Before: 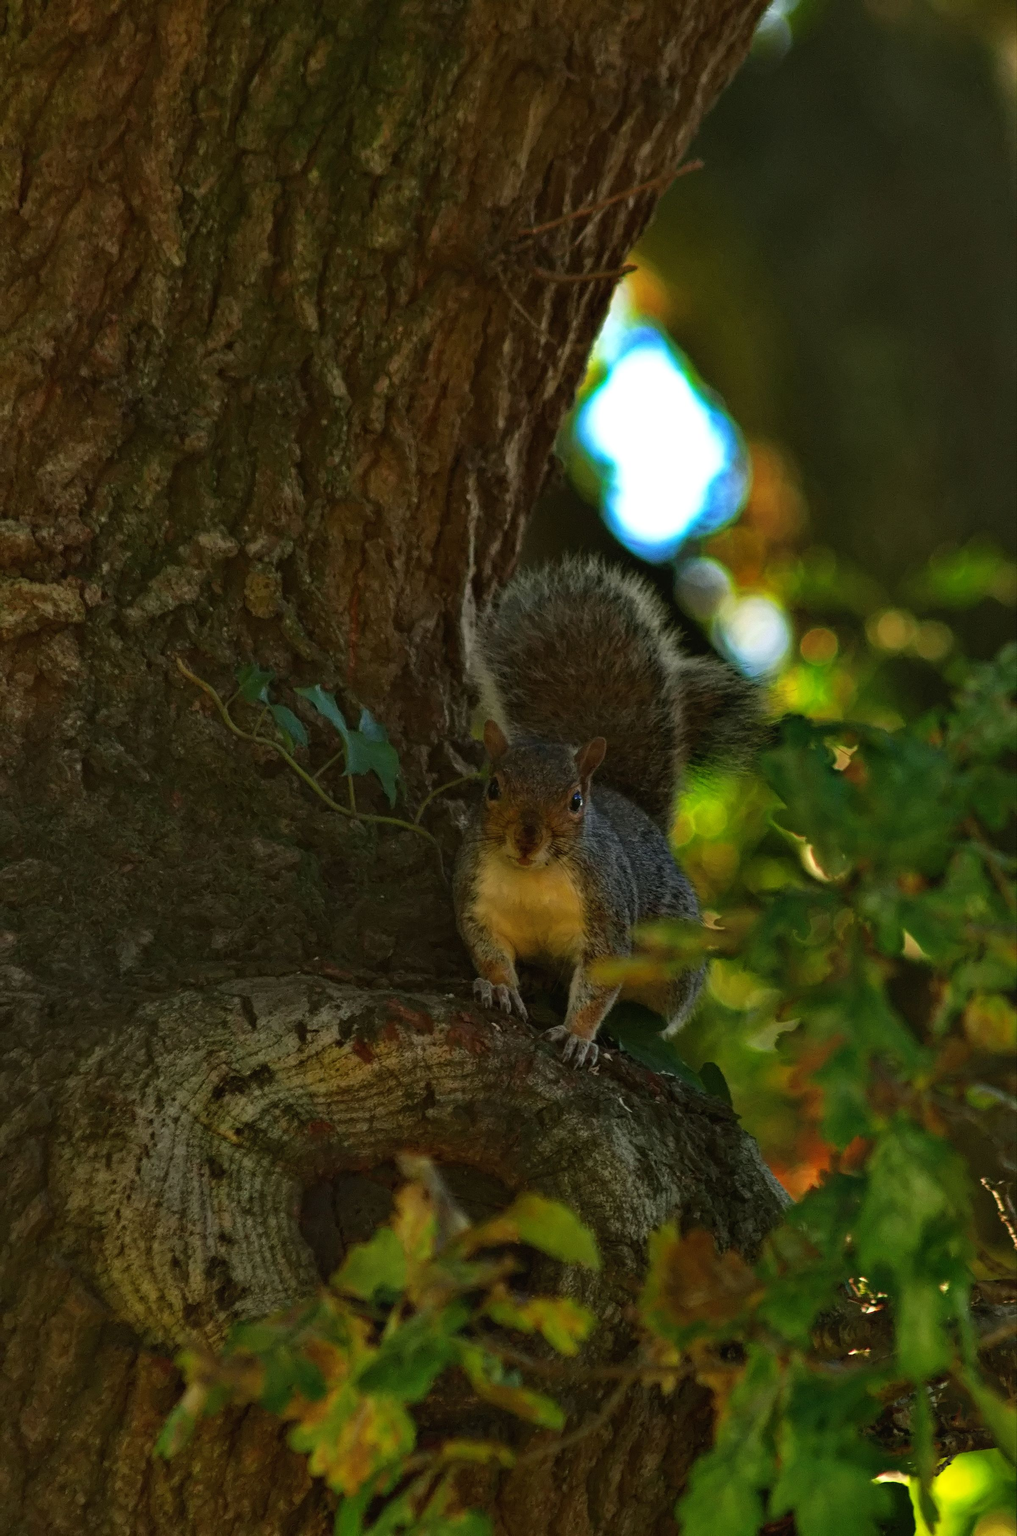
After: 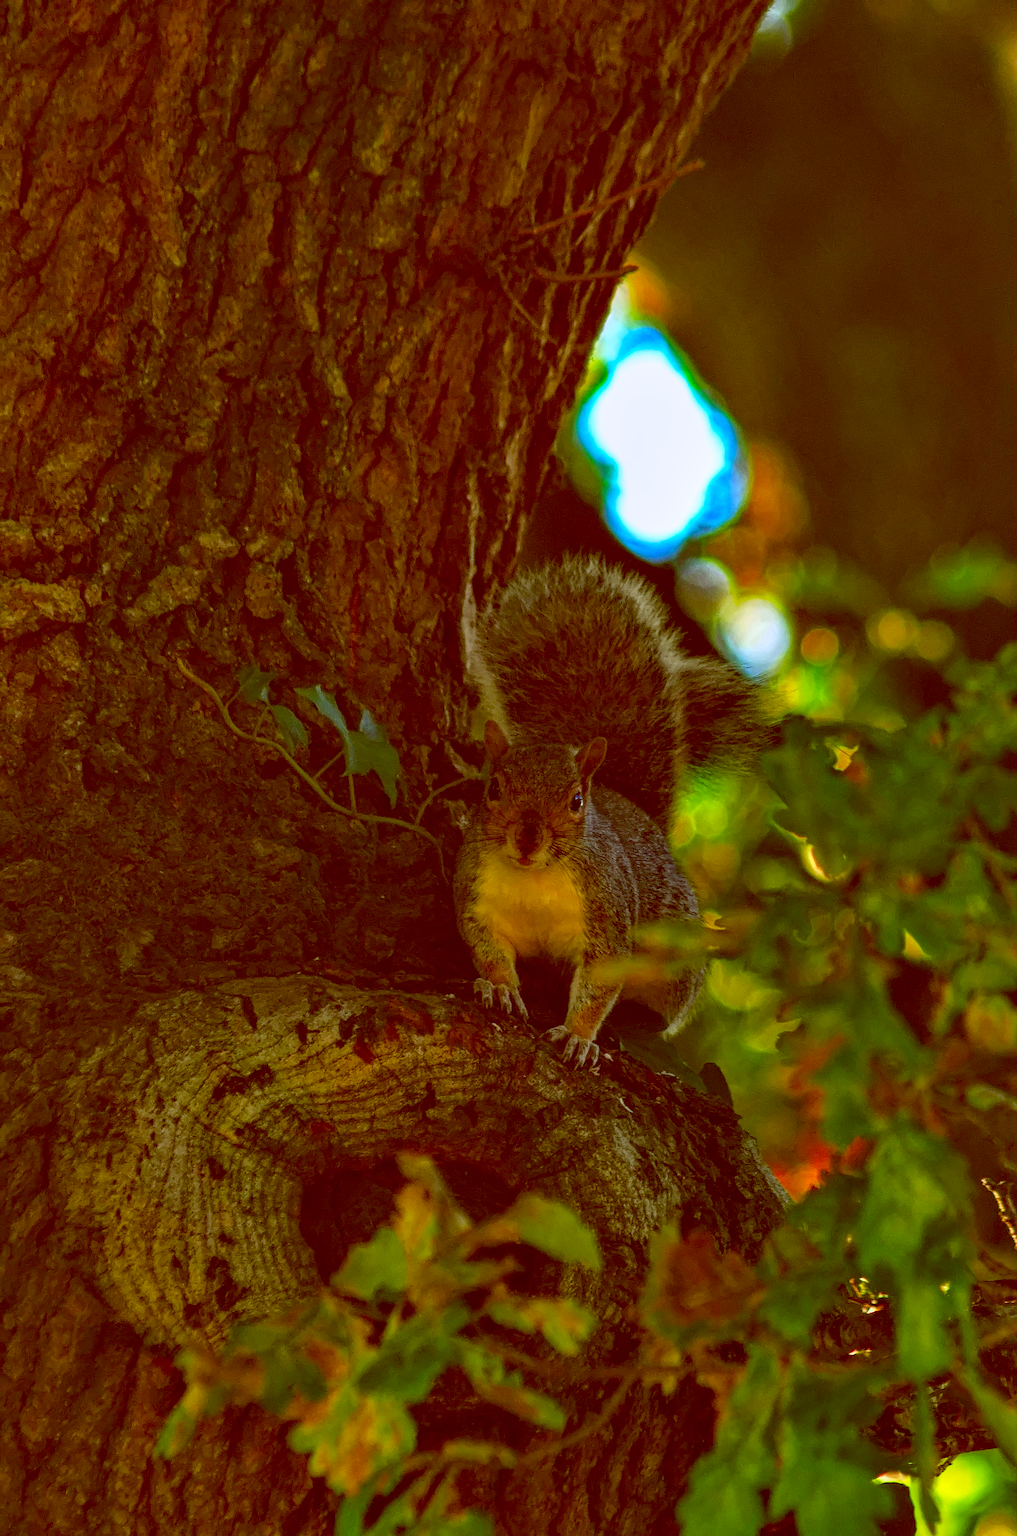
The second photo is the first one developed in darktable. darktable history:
sharpen: radius 1.864, amount 0.398, threshold 1.271
color balance: lift [1, 1.011, 0.999, 0.989], gamma [1.109, 1.045, 1.039, 0.955], gain [0.917, 0.936, 0.952, 1.064], contrast 2.32%, contrast fulcrum 19%, output saturation 101%
local contrast: on, module defaults
contrast brightness saturation: saturation 0.5
